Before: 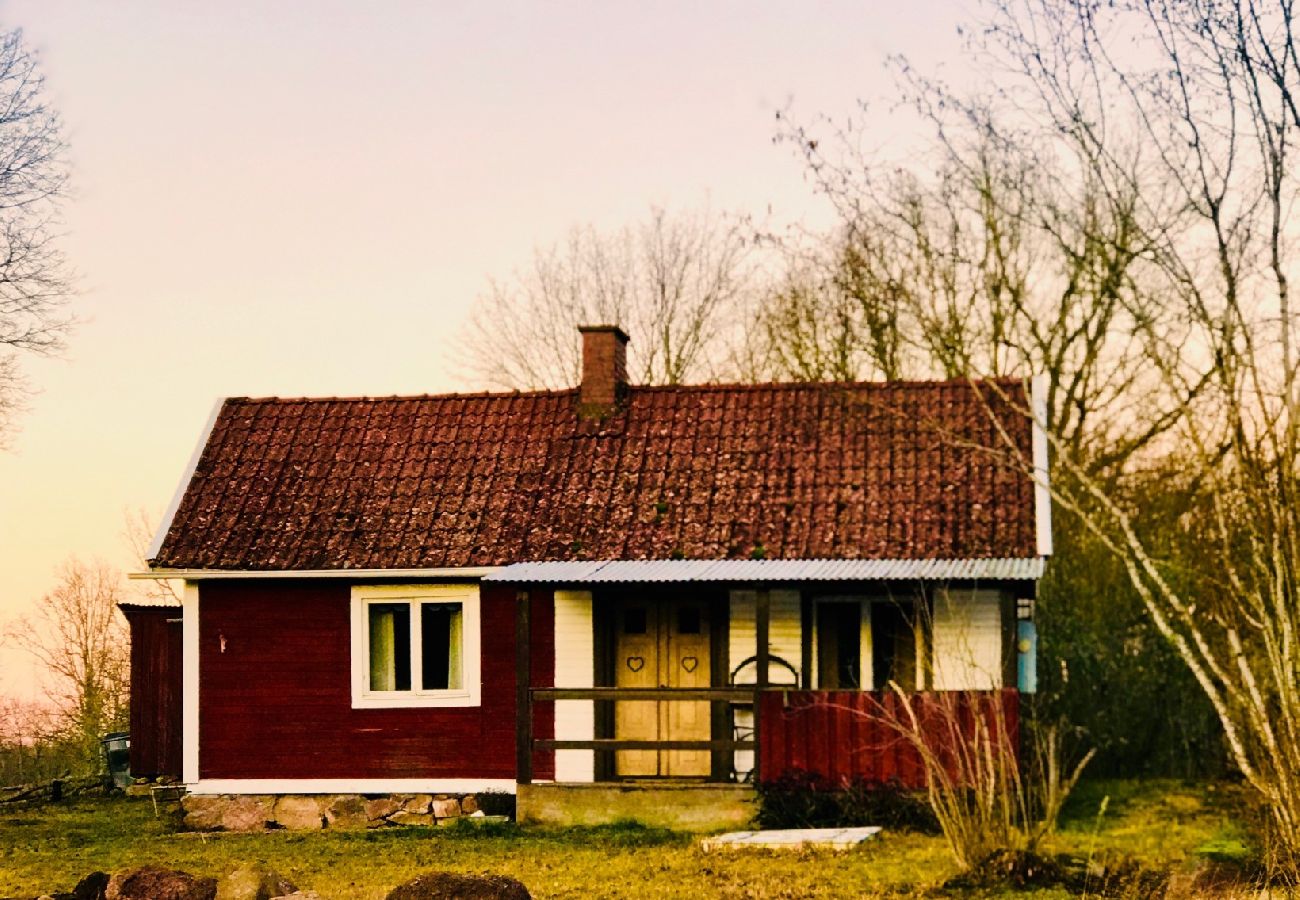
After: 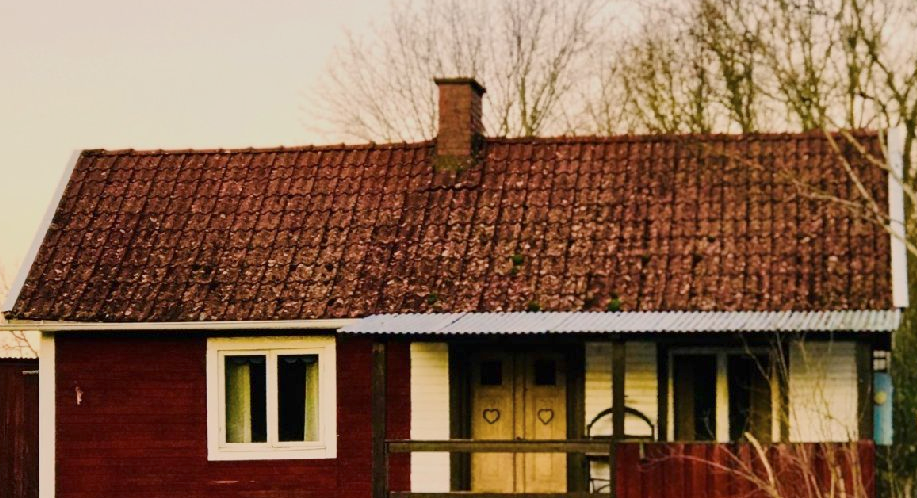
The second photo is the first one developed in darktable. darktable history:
color balance: contrast -15%
crop: left 11.123%, top 27.61%, right 18.3%, bottom 17.034%
